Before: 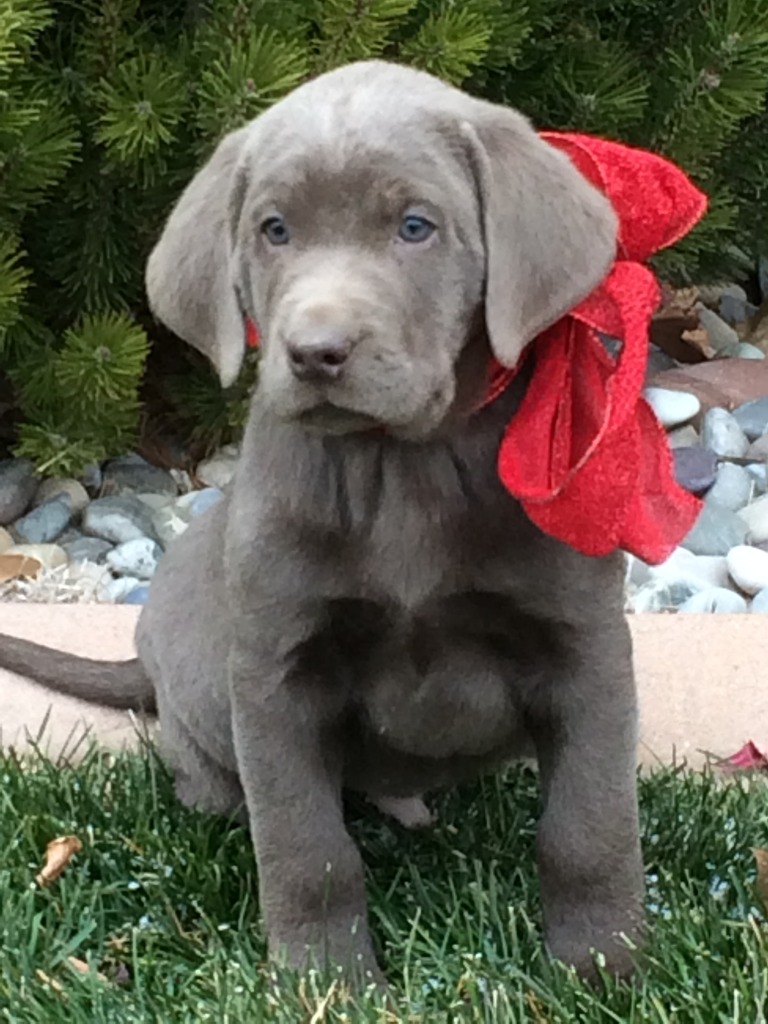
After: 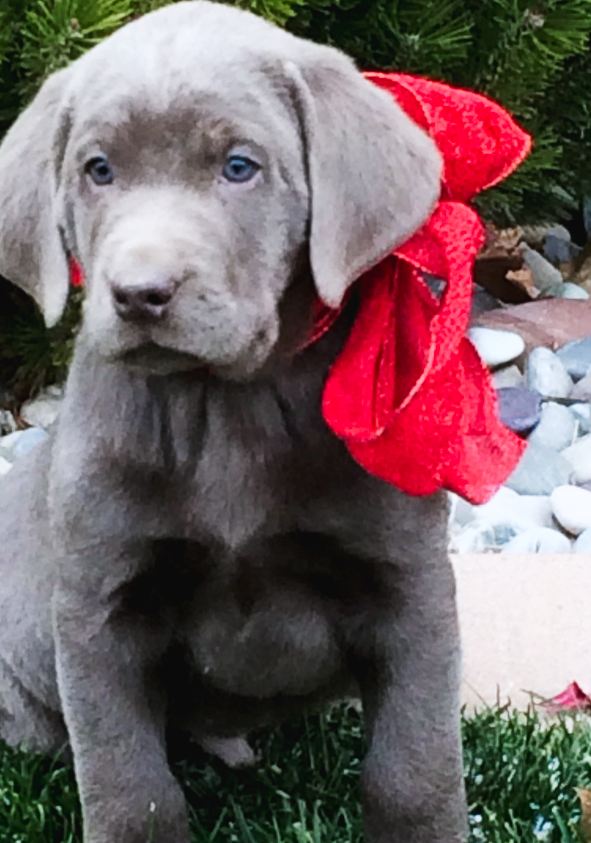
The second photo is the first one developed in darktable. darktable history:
color calibration: illuminant as shot in camera, x 0.358, y 0.373, temperature 4628.91 K
exposure: black level correction 0.006, compensate highlight preservation false
crop: left 22.924%, top 5.885%, bottom 11.79%
tone curve: curves: ch0 [(0, 0.028) (0.037, 0.05) (0.123, 0.108) (0.19, 0.164) (0.269, 0.247) (0.475, 0.533) (0.595, 0.695) (0.718, 0.823) (0.855, 0.913) (1, 0.982)]; ch1 [(0, 0) (0.243, 0.245) (0.427, 0.41) (0.493, 0.481) (0.505, 0.502) (0.536, 0.545) (0.56, 0.582) (0.611, 0.644) (0.769, 0.807) (1, 1)]; ch2 [(0, 0) (0.249, 0.216) (0.349, 0.321) (0.424, 0.442) (0.476, 0.483) (0.498, 0.499) (0.517, 0.519) (0.532, 0.55) (0.569, 0.608) (0.614, 0.661) (0.706, 0.75) (0.808, 0.809) (0.991, 0.968)], preserve colors none
